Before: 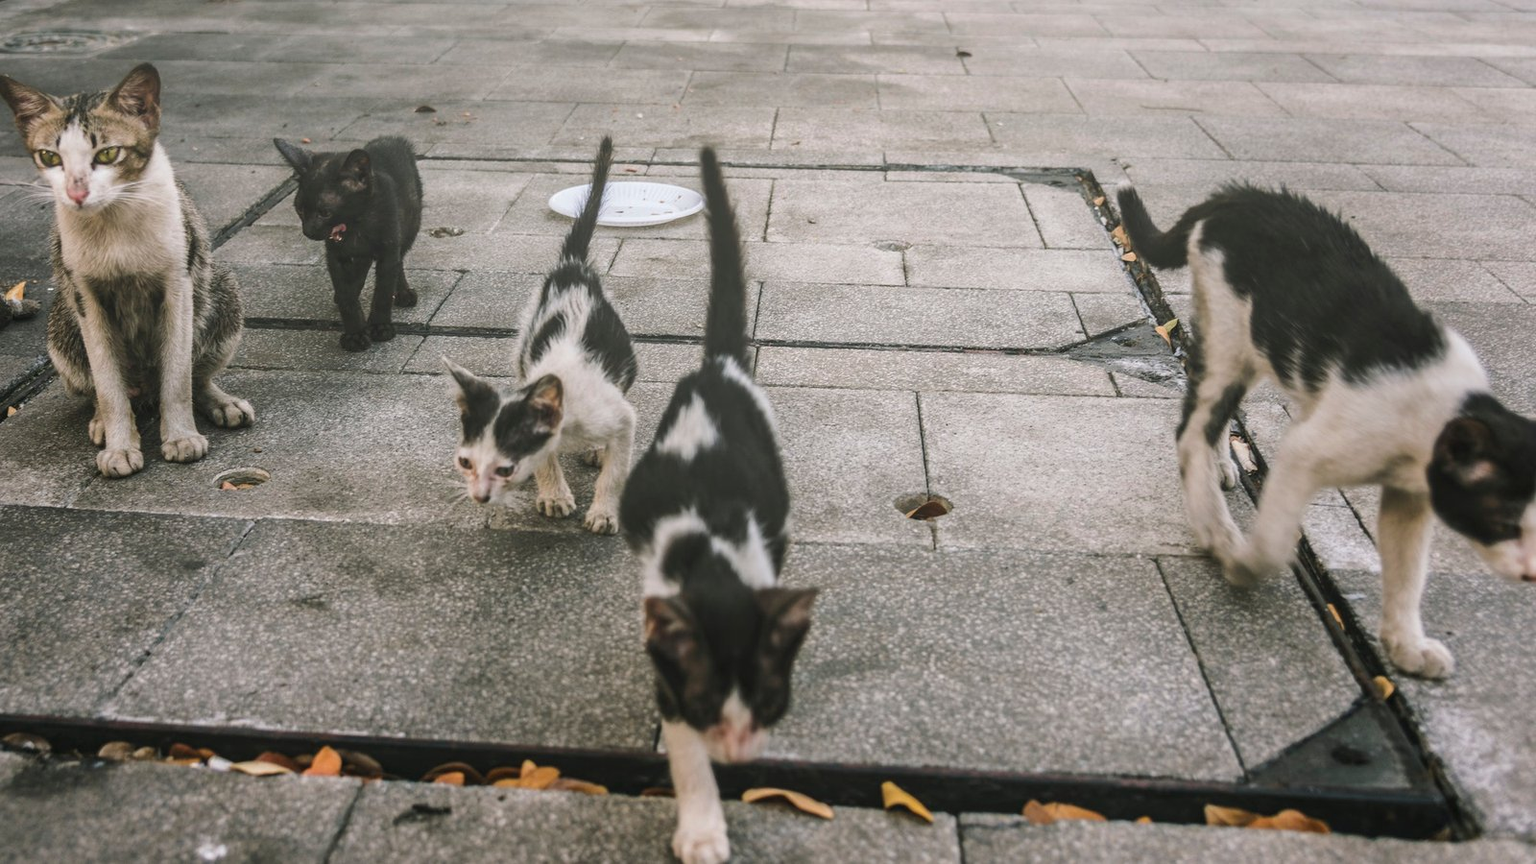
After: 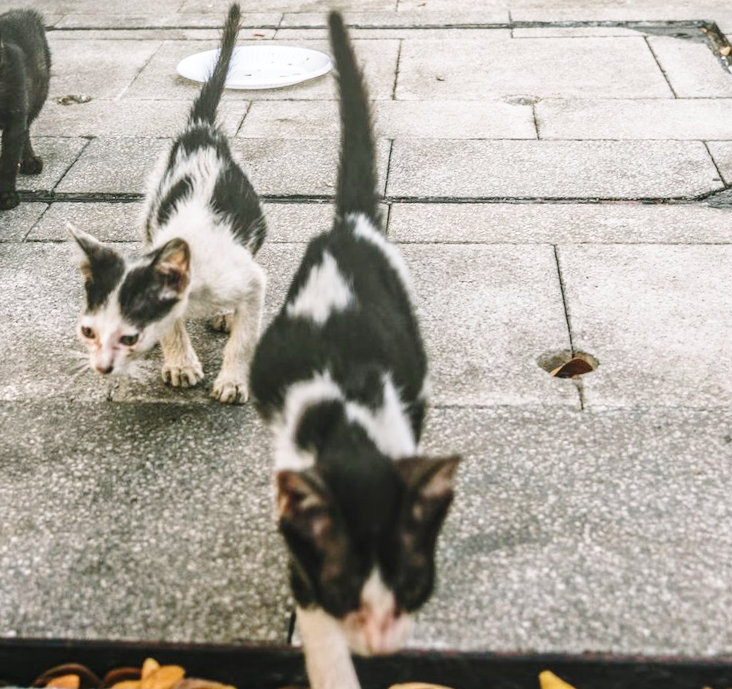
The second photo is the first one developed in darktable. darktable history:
rotate and perspective: rotation -1.68°, lens shift (vertical) -0.146, crop left 0.049, crop right 0.912, crop top 0.032, crop bottom 0.96
base curve: curves: ch0 [(0, 0) (0.028, 0.03) (0.121, 0.232) (0.46, 0.748) (0.859, 0.968) (1, 1)], preserve colors none
local contrast: on, module defaults
crop and rotate: angle 0.02°, left 24.353%, top 13.219%, right 26.156%, bottom 8.224%
